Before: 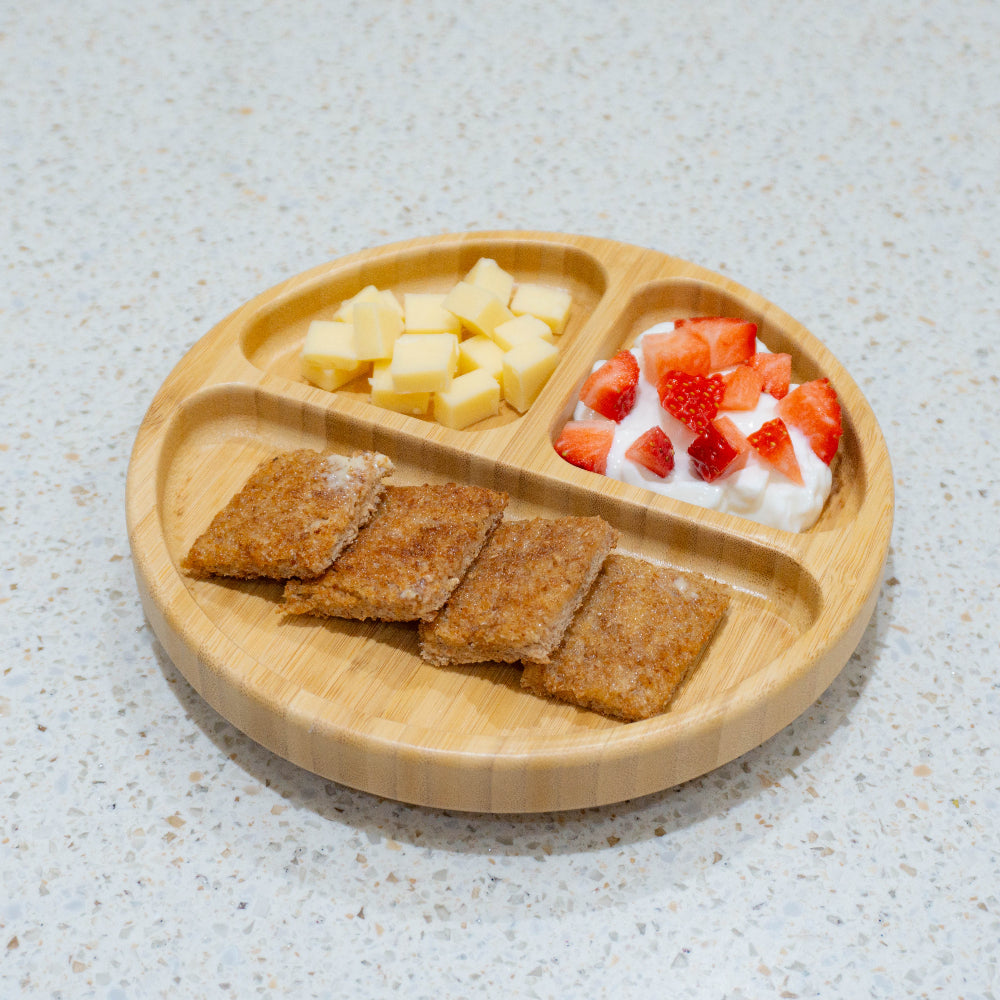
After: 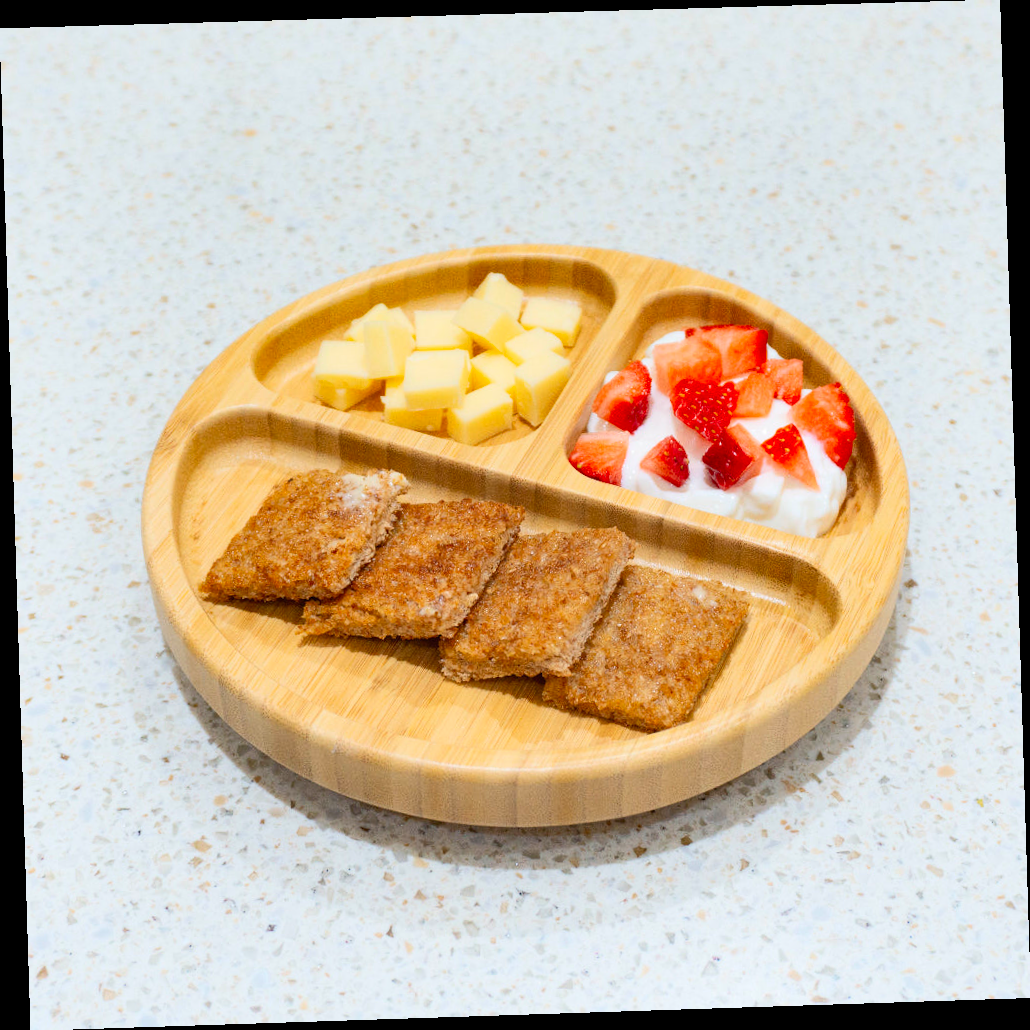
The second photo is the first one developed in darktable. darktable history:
contrast brightness saturation: contrast 0.2, brightness 0.16, saturation 0.22
shadows and highlights: shadows 49, highlights -41, soften with gaussian
rotate and perspective: rotation -1.77°, lens shift (horizontal) 0.004, automatic cropping off
